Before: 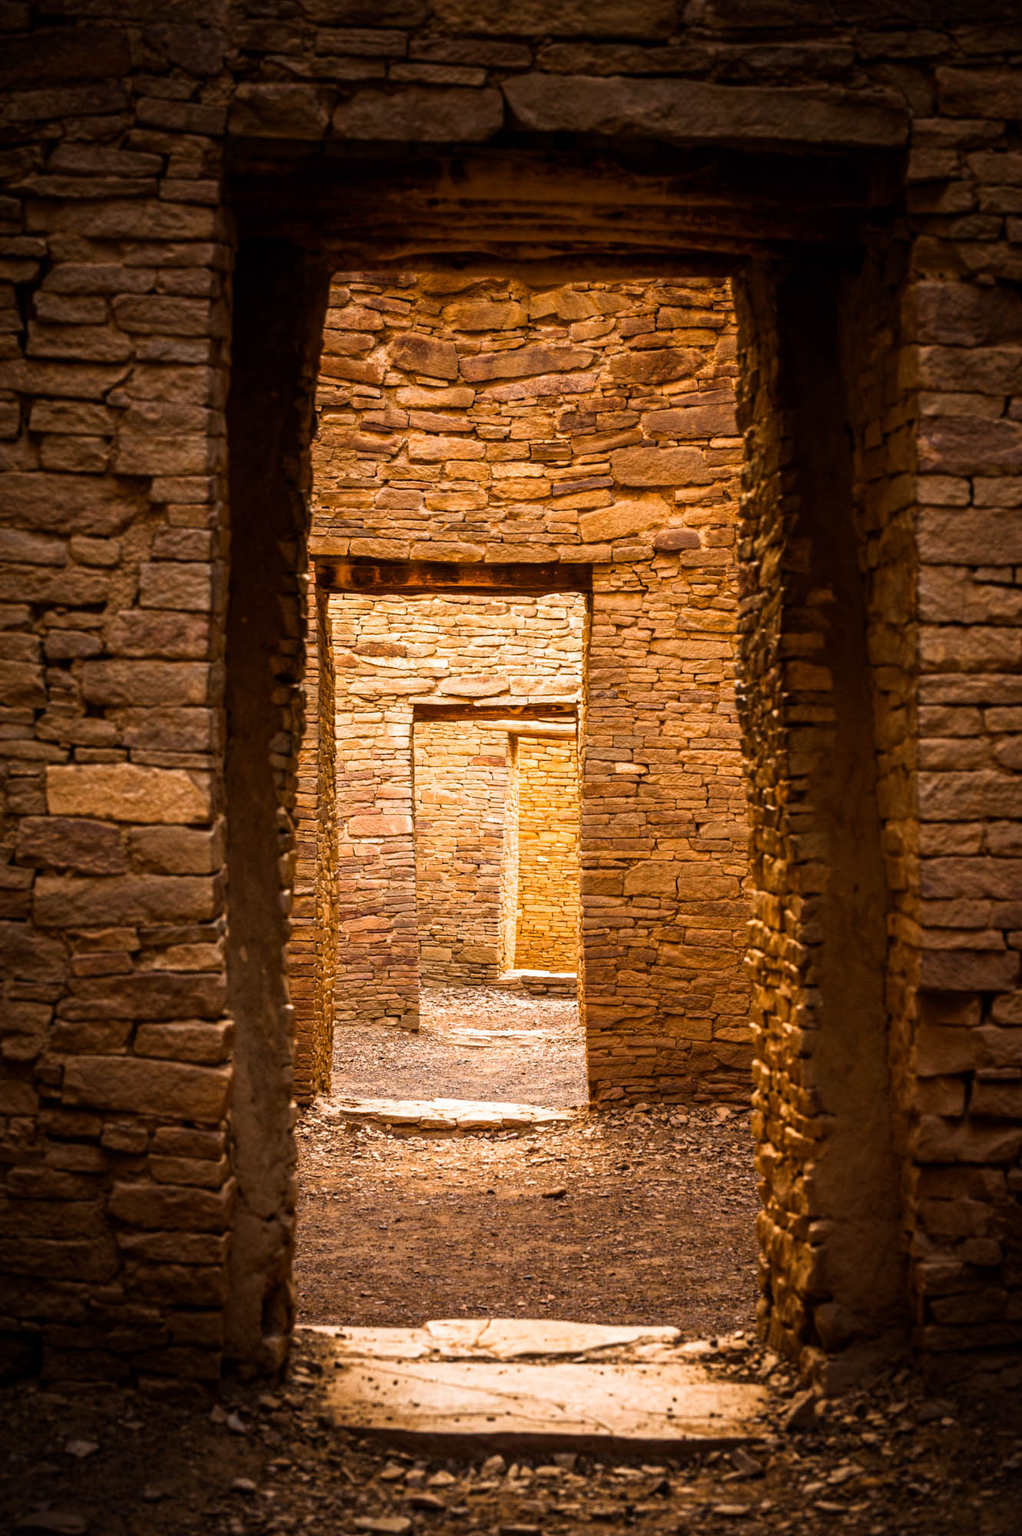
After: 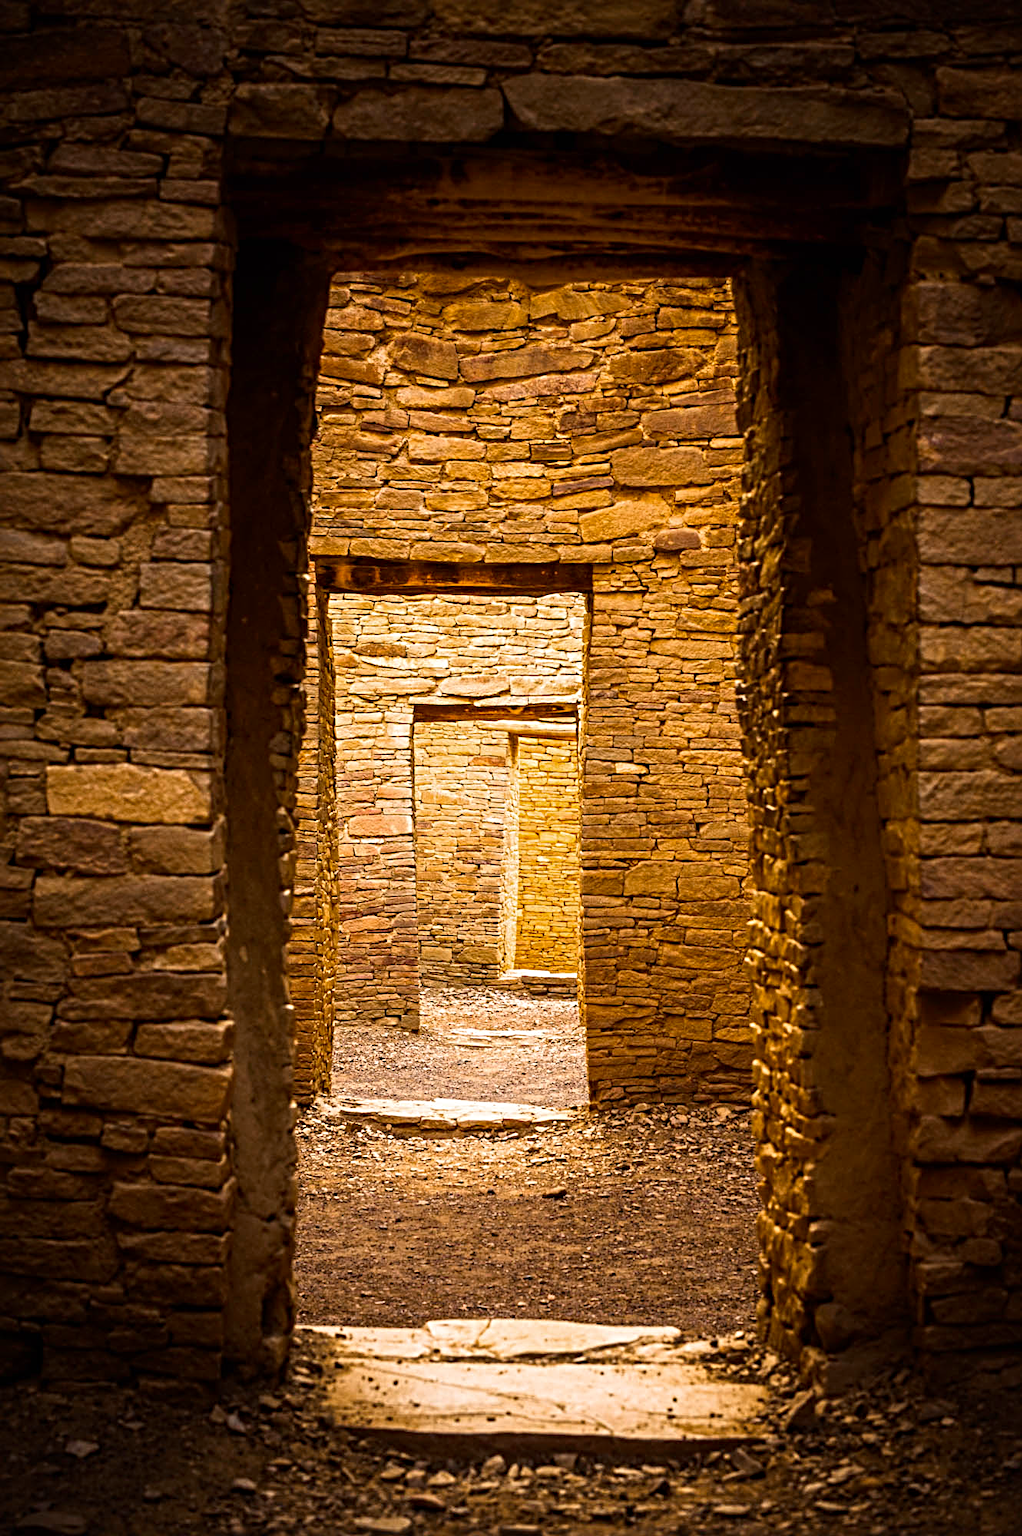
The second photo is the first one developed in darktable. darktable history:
sharpen: radius 3.988
color zones: curves: ch0 [(0.254, 0.492) (0.724, 0.62)]; ch1 [(0.25, 0.528) (0.719, 0.796)]; ch2 [(0, 0.472) (0.25, 0.5) (0.73, 0.184)], mix 25.96%
